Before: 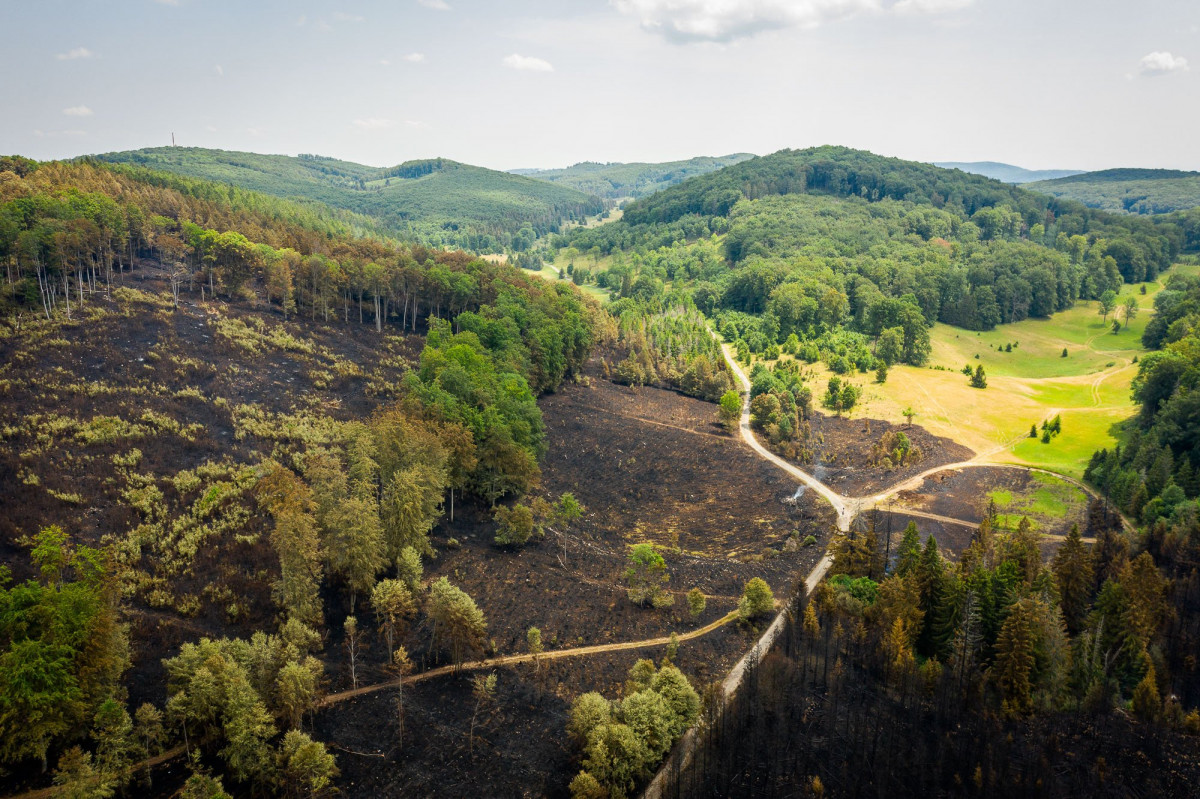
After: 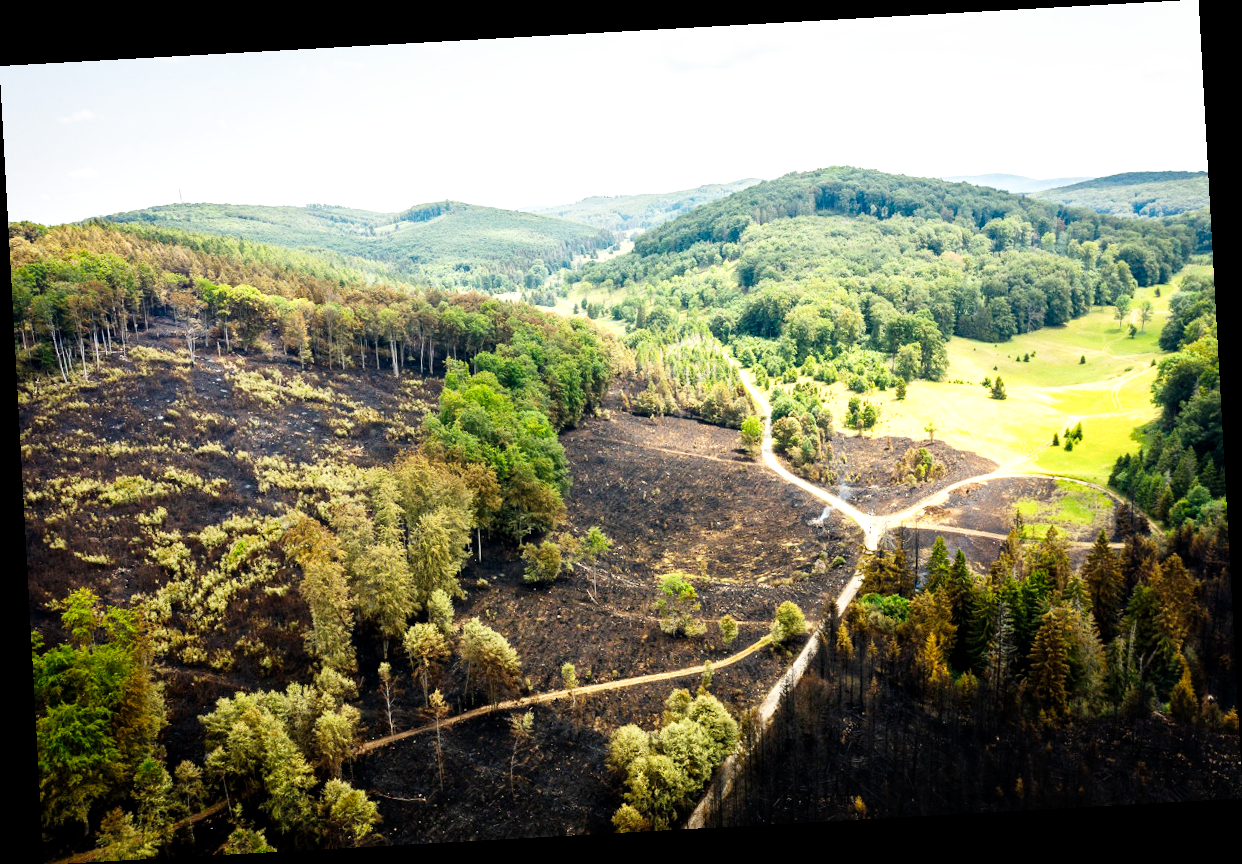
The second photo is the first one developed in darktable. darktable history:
local contrast: mode bilateral grid, contrast 20, coarseness 50, detail 120%, midtone range 0.2
rotate and perspective: rotation -3.18°, automatic cropping off
tone equalizer: -8 EV -0.417 EV, -7 EV -0.389 EV, -6 EV -0.333 EV, -5 EV -0.222 EV, -3 EV 0.222 EV, -2 EV 0.333 EV, -1 EV 0.389 EV, +0 EV 0.417 EV, edges refinement/feathering 500, mask exposure compensation -1.57 EV, preserve details no
base curve: curves: ch0 [(0, 0) (0.008, 0.007) (0.022, 0.029) (0.048, 0.089) (0.092, 0.197) (0.191, 0.399) (0.275, 0.534) (0.357, 0.65) (0.477, 0.78) (0.542, 0.833) (0.799, 0.973) (1, 1)], preserve colors none
